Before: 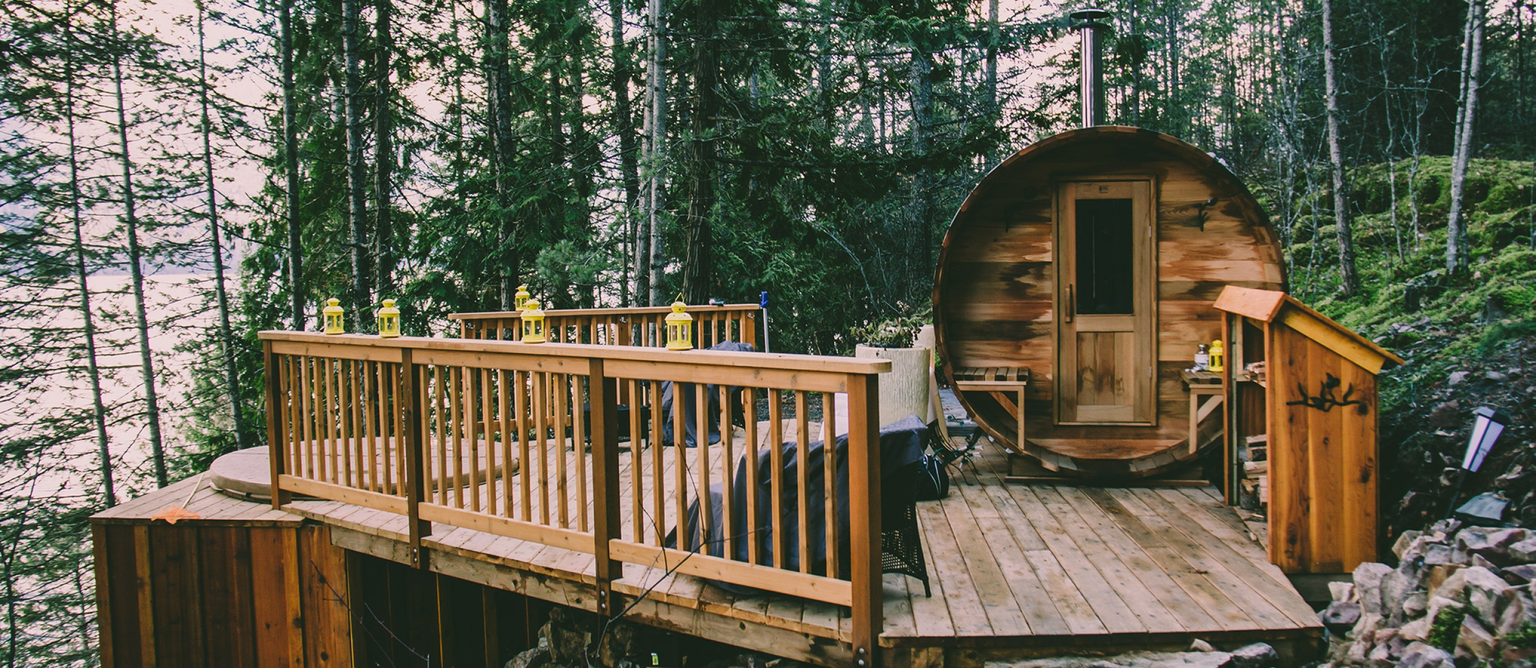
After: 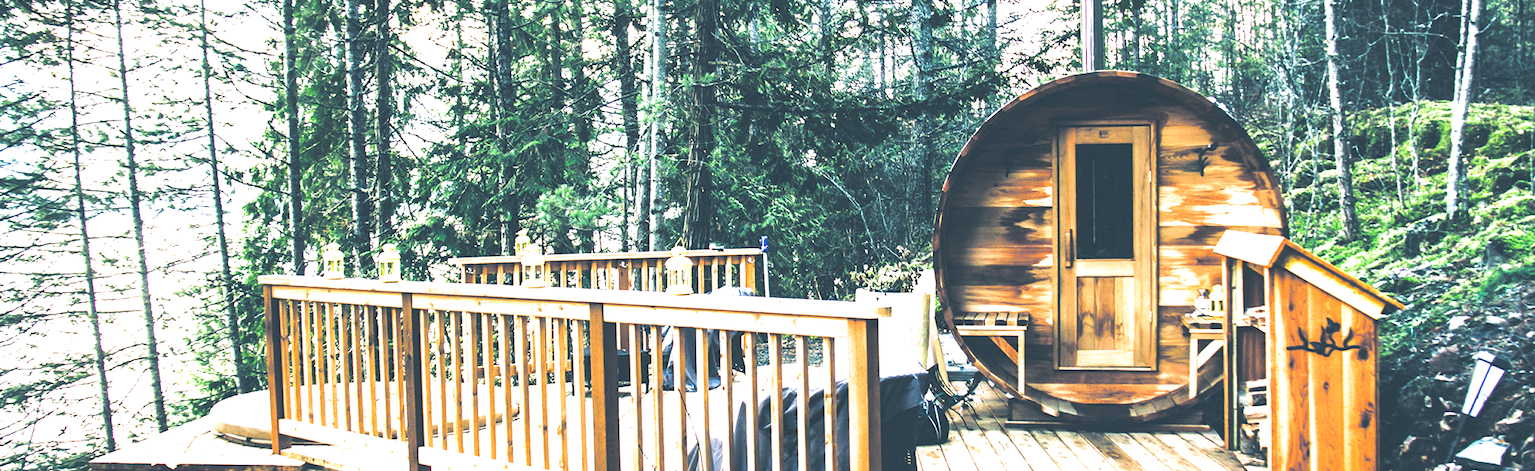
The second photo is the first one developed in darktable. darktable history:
exposure: exposure 2.207 EV, compensate highlight preservation false
crop and rotate: top 8.293%, bottom 20.996%
split-toning: shadows › hue 230.4°
